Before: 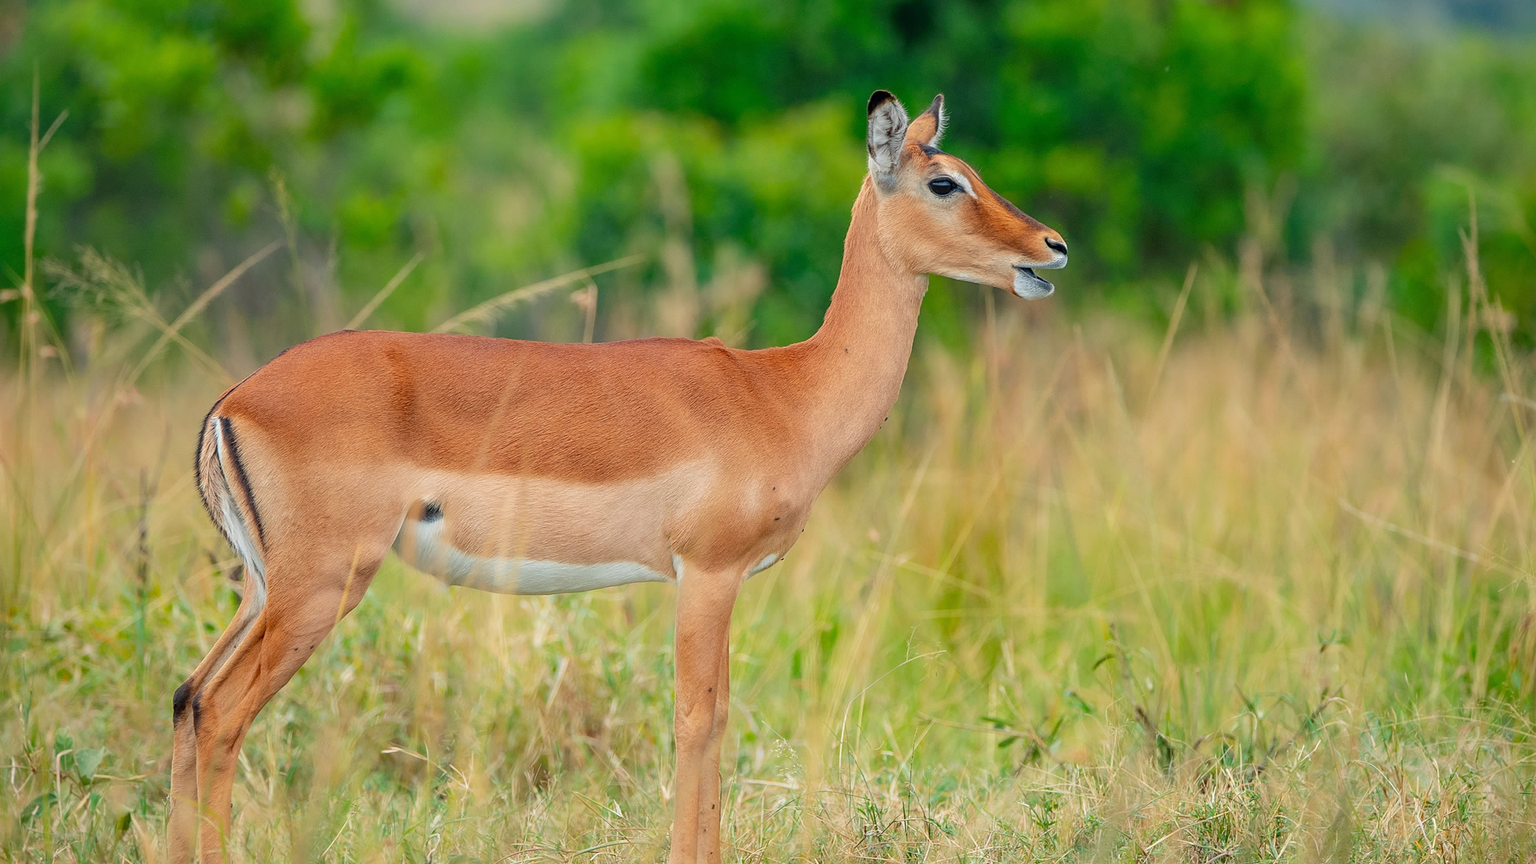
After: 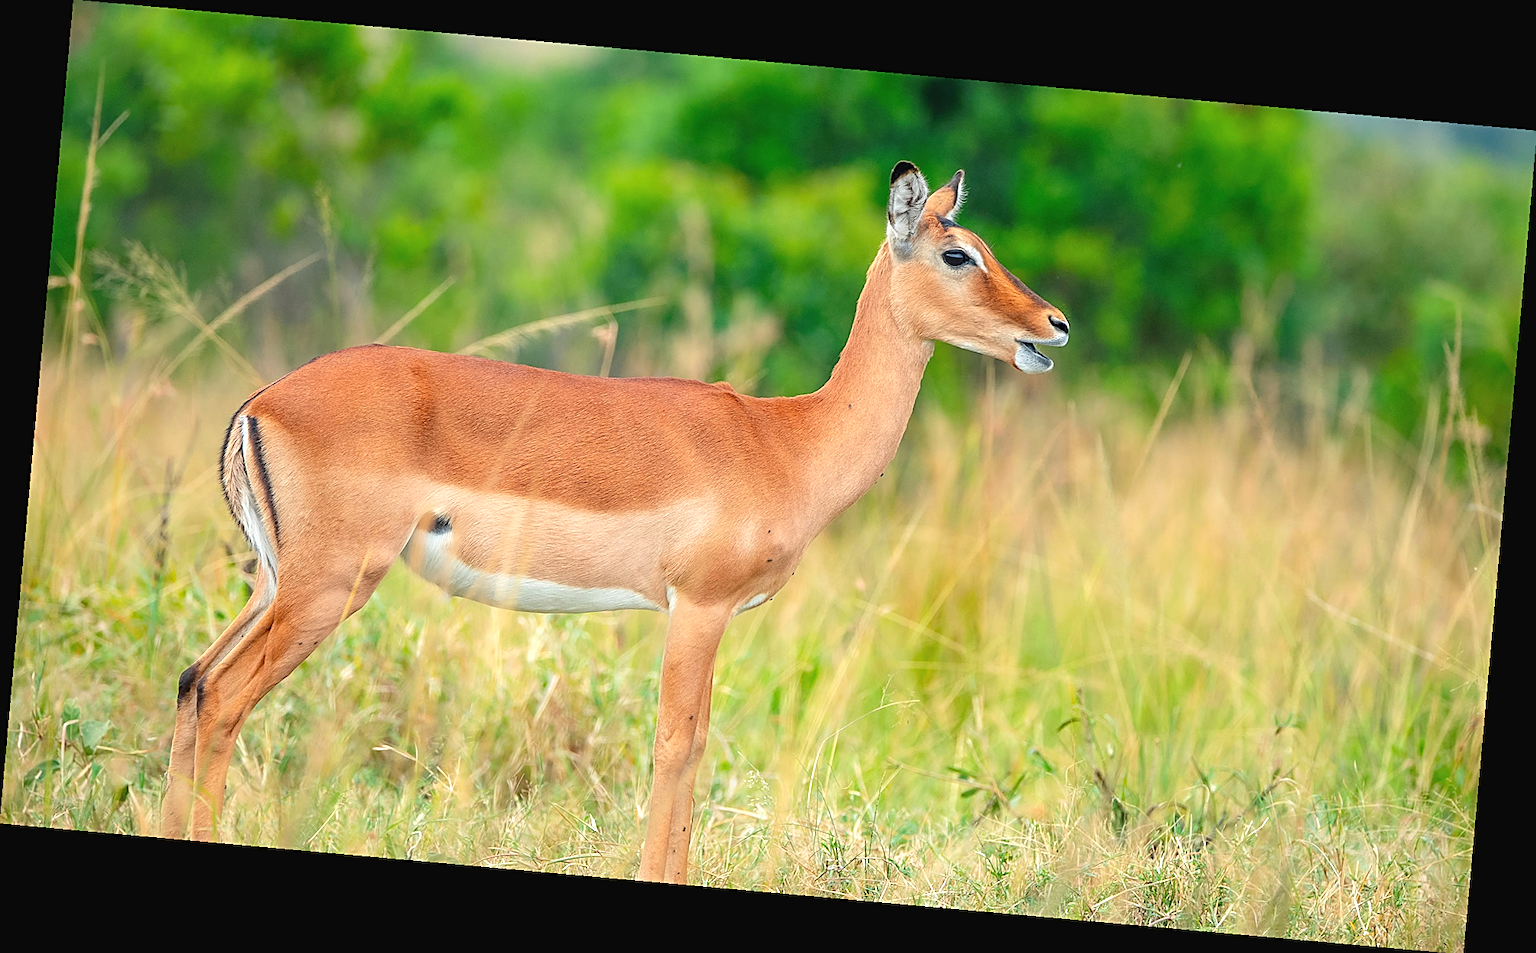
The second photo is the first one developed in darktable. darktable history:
exposure: black level correction -0.002, exposure 0.54 EV, compensate highlight preservation false
rotate and perspective: rotation 5.12°, automatic cropping off
sharpen: on, module defaults
